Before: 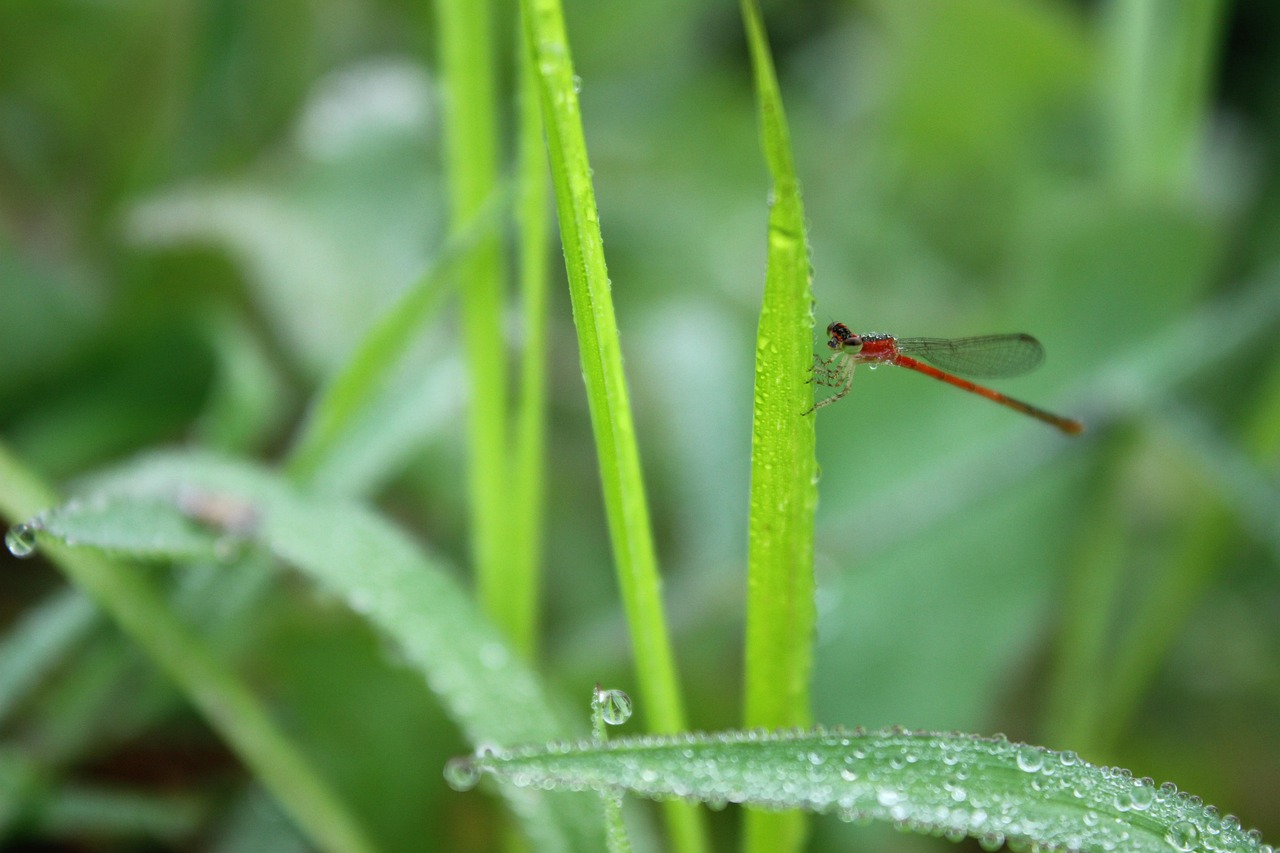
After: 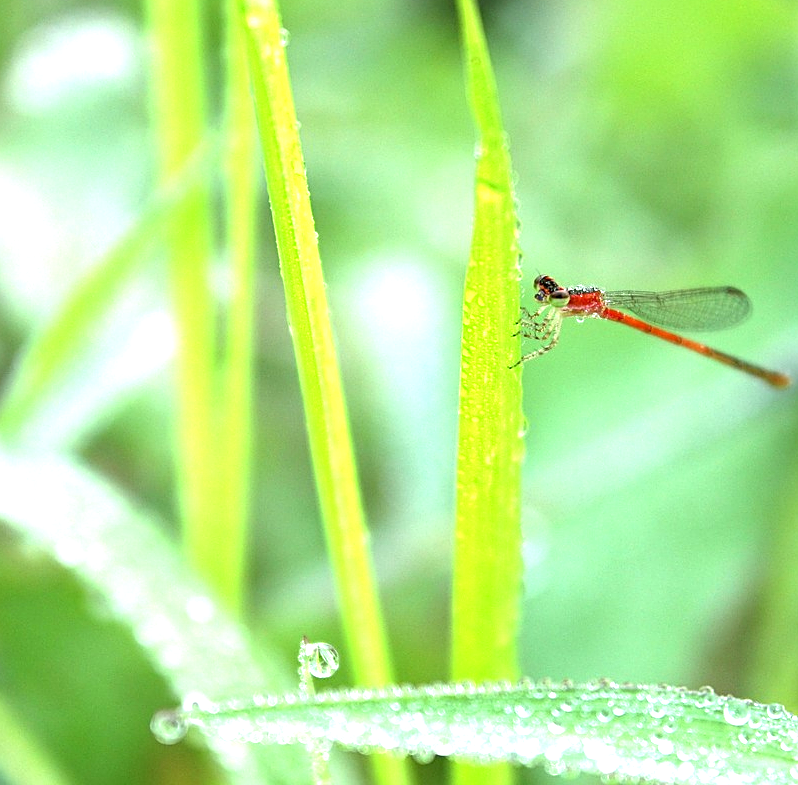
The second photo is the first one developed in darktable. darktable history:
crop and rotate: left 22.918%, top 5.629%, right 14.711%, bottom 2.247%
sharpen: on, module defaults
exposure: black level correction 0.001, exposure 1.398 EV, compensate exposure bias true, compensate highlight preservation false
